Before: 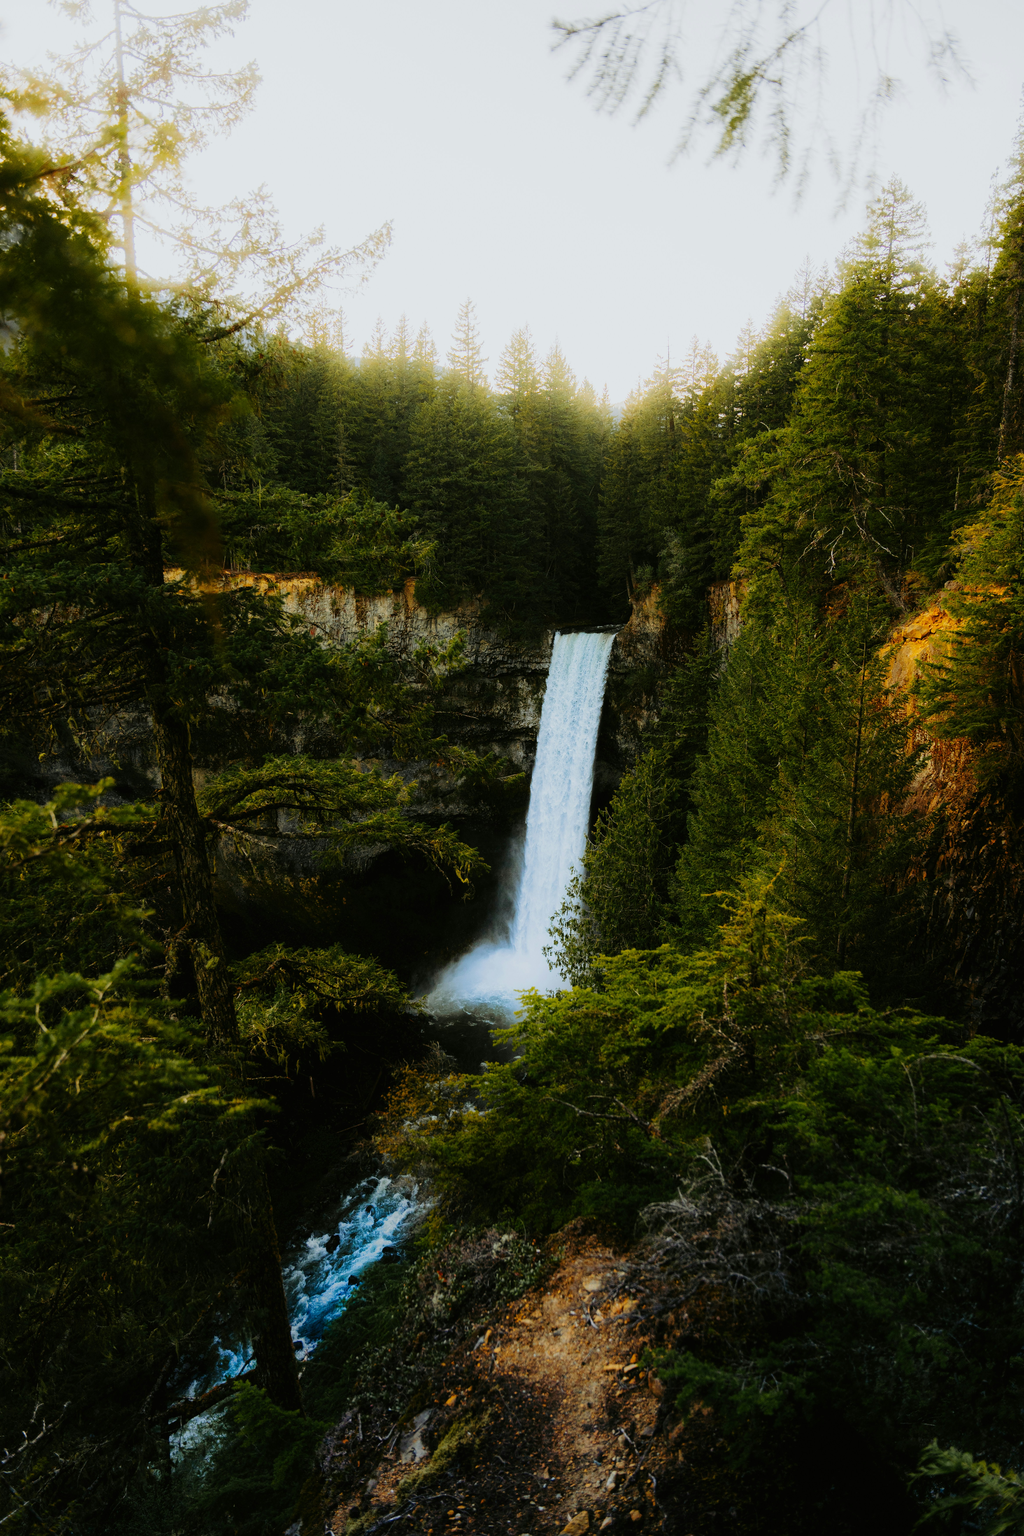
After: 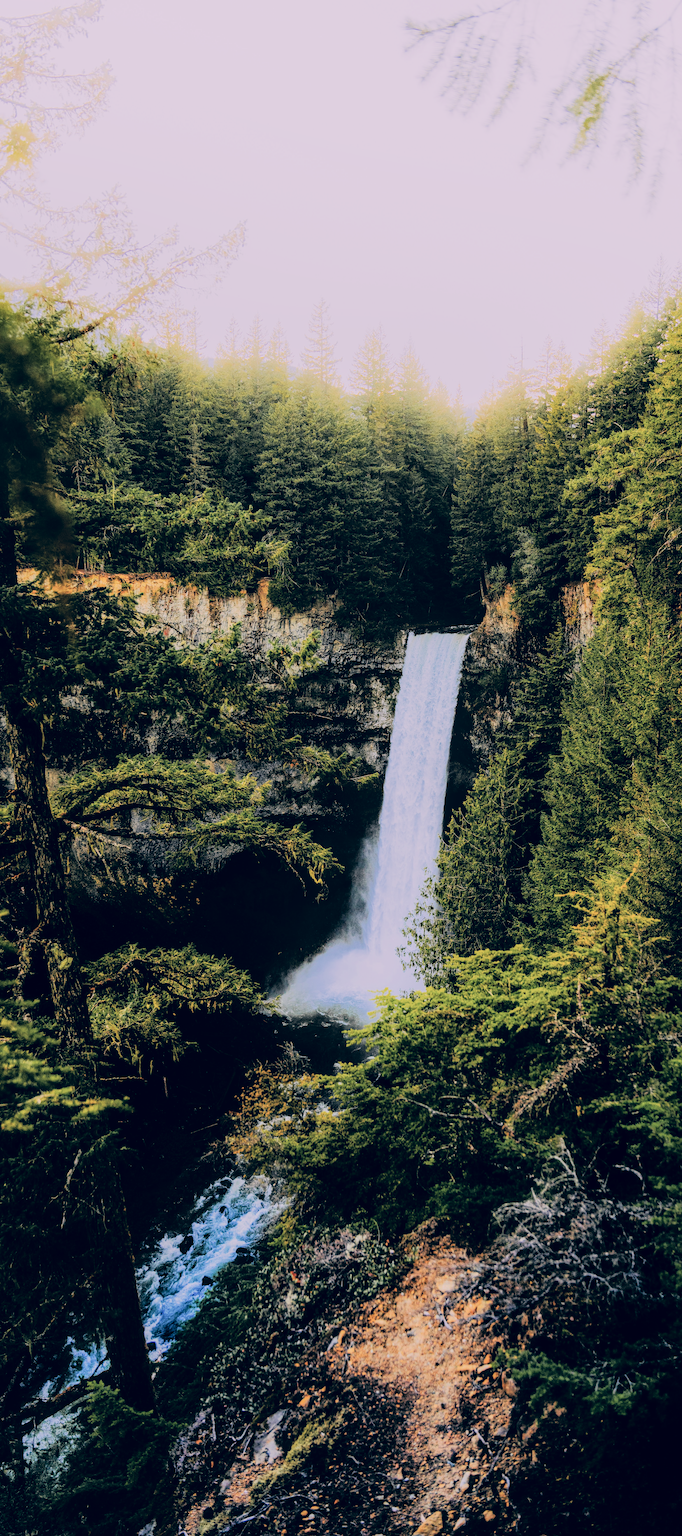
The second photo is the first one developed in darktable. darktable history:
filmic rgb: black relative exposure -7.65 EV, white relative exposure 4.56 EV, hardness 3.61
shadows and highlights: shadows 43.11, highlights 8.35
crop and rotate: left 14.345%, right 18.984%
local contrast: on, module defaults
tone equalizer: -7 EV 0.163 EV, -6 EV 0.615 EV, -5 EV 1.14 EV, -4 EV 1.33 EV, -3 EV 1.17 EV, -2 EV 0.6 EV, -1 EV 0.156 EV, edges refinement/feathering 500, mask exposure compensation -1.57 EV, preserve details no
color calibration: x 0.37, y 0.377, temperature 4293.5 K, saturation algorithm version 1 (2020)
exposure: black level correction 0, exposure 0.499 EV, compensate exposure bias true, compensate highlight preservation false
color correction: highlights a* 14.38, highlights b* 5.85, shadows a* -5.84, shadows b* -15.35, saturation 0.829
